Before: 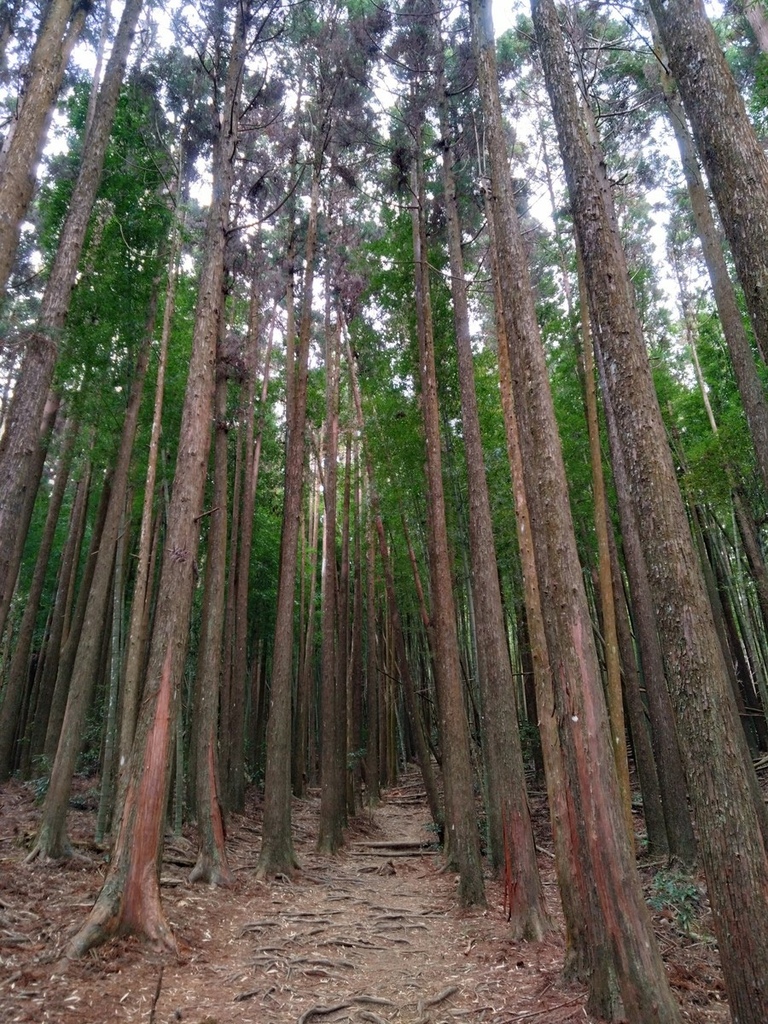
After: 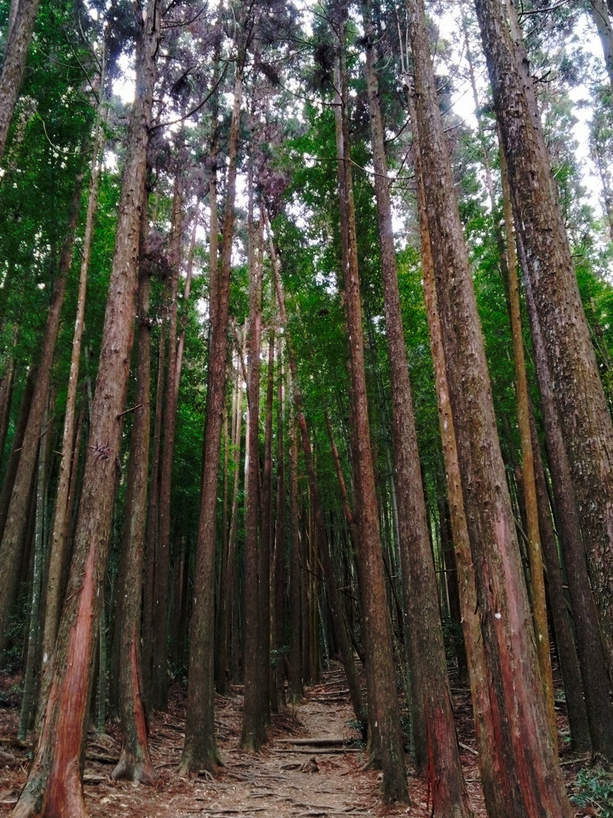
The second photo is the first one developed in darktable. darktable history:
base curve: curves: ch0 [(0, 0) (0.073, 0.04) (0.157, 0.139) (0.492, 0.492) (0.758, 0.758) (1, 1)], preserve colors none
crop and rotate: left 10.071%, top 10.071%, right 10.02%, bottom 10.02%
